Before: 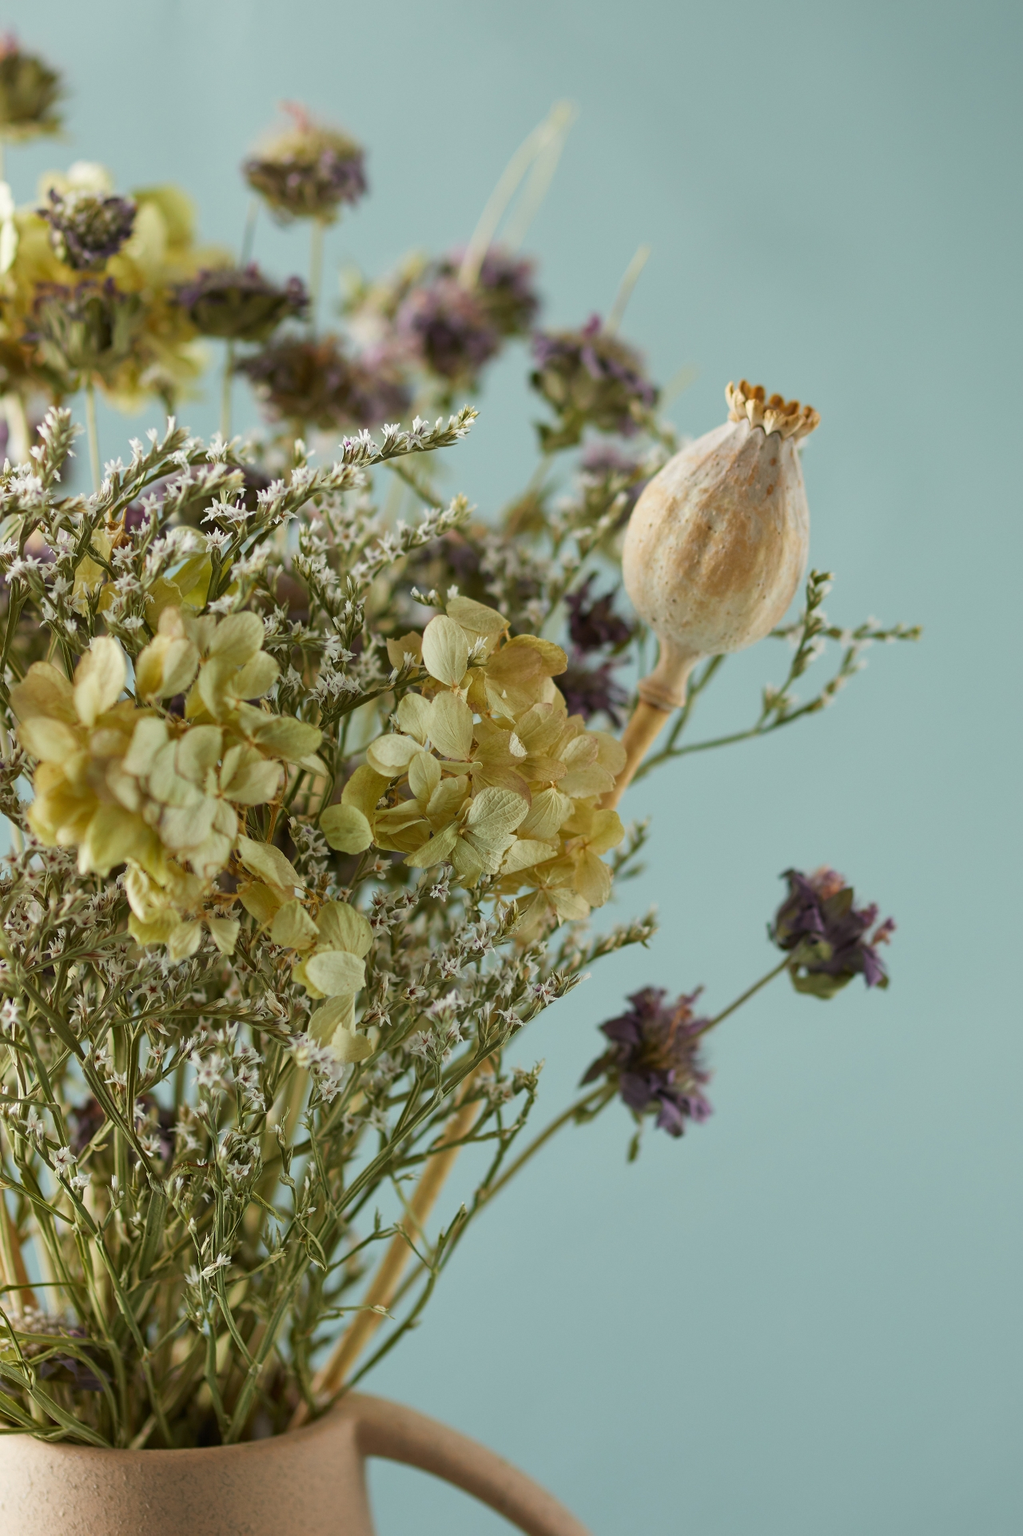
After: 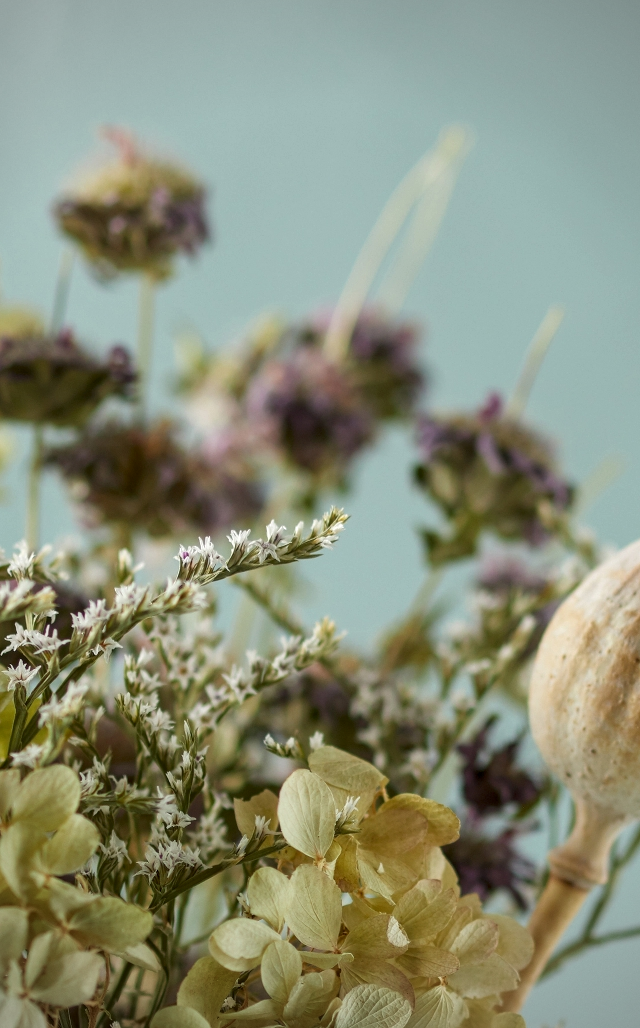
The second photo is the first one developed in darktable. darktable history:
vignetting: fall-off radius 60.65%
local contrast: on, module defaults
crop: left 19.556%, right 30.401%, bottom 46.458%
